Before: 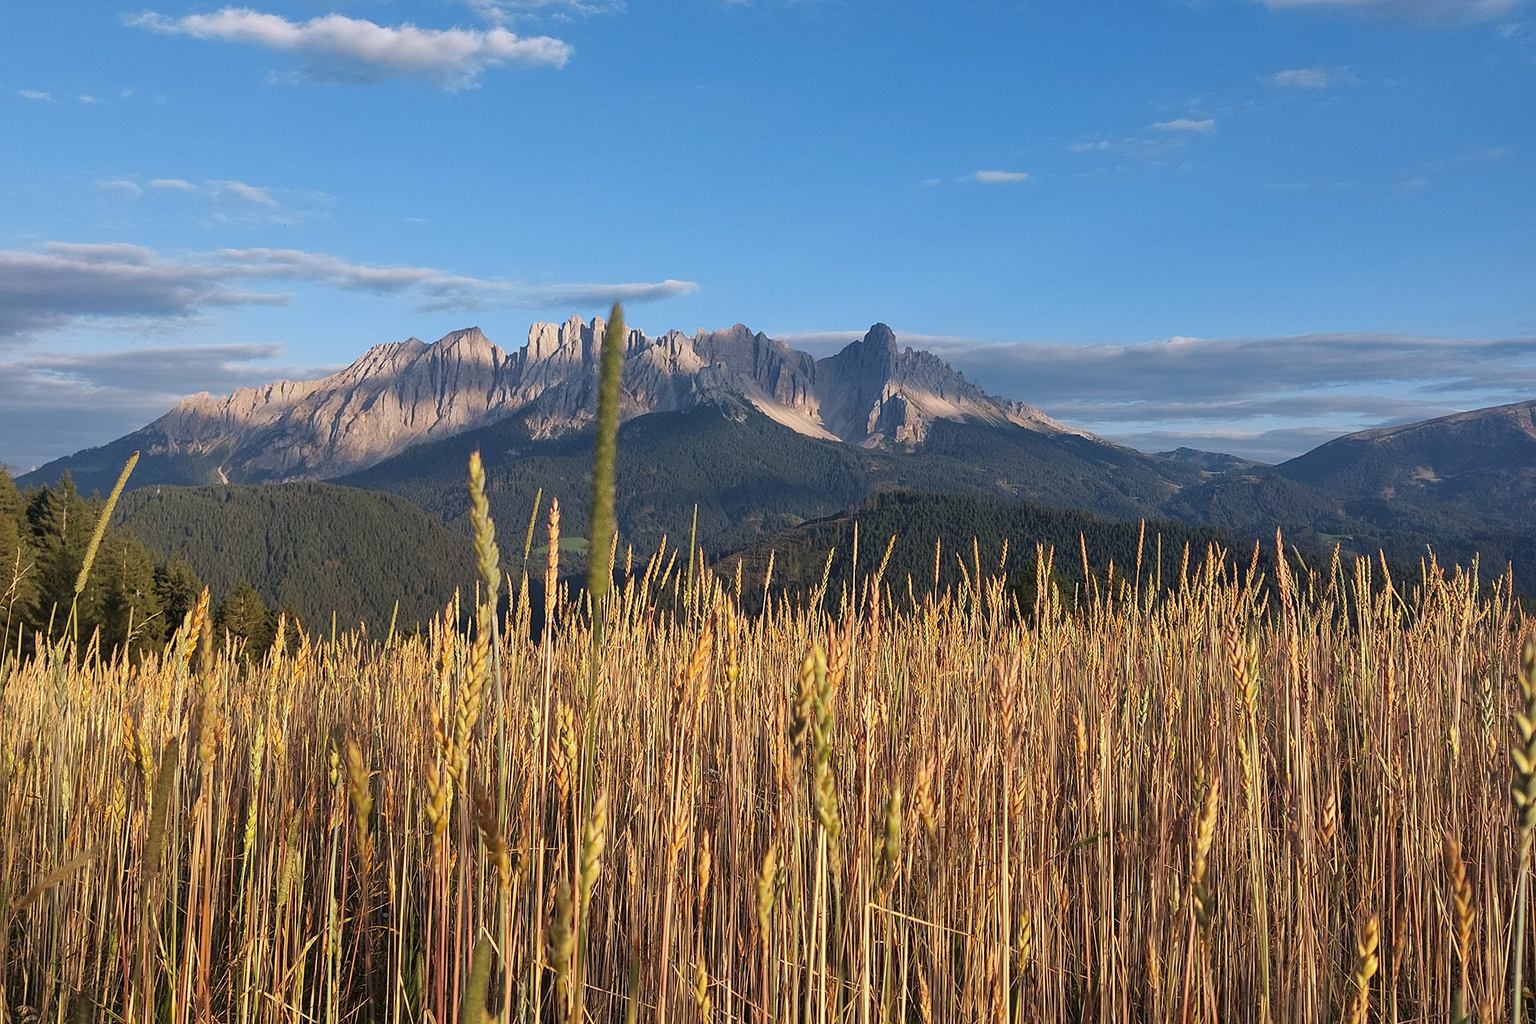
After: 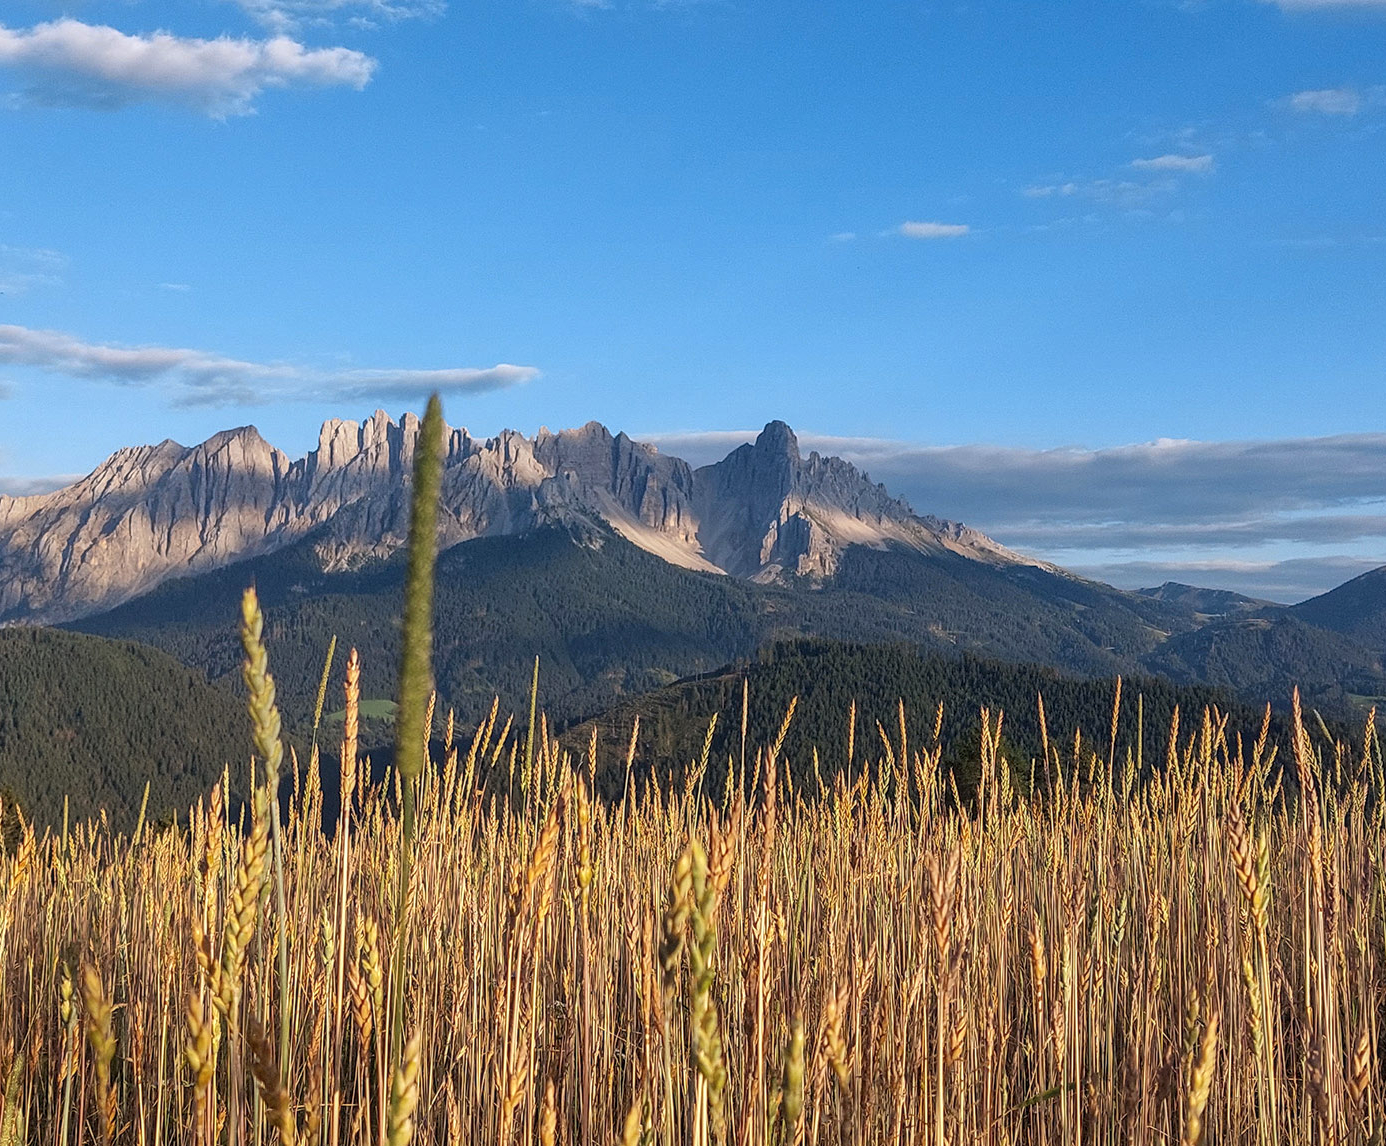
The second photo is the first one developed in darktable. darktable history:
color zones: curves: ch0 [(0.068, 0.464) (0.25, 0.5) (0.48, 0.508) (0.75, 0.536) (0.886, 0.476) (0.967, 0.456)]; ch1 [(0.066, 0.456) (0.25, 0.5) (0.616, 0.508) (0.746, 0.56) (0.934, 0.444)]
crop: left 18.479%, right 12.2%, bottom 13.971%
local contrast: on, module defaults
